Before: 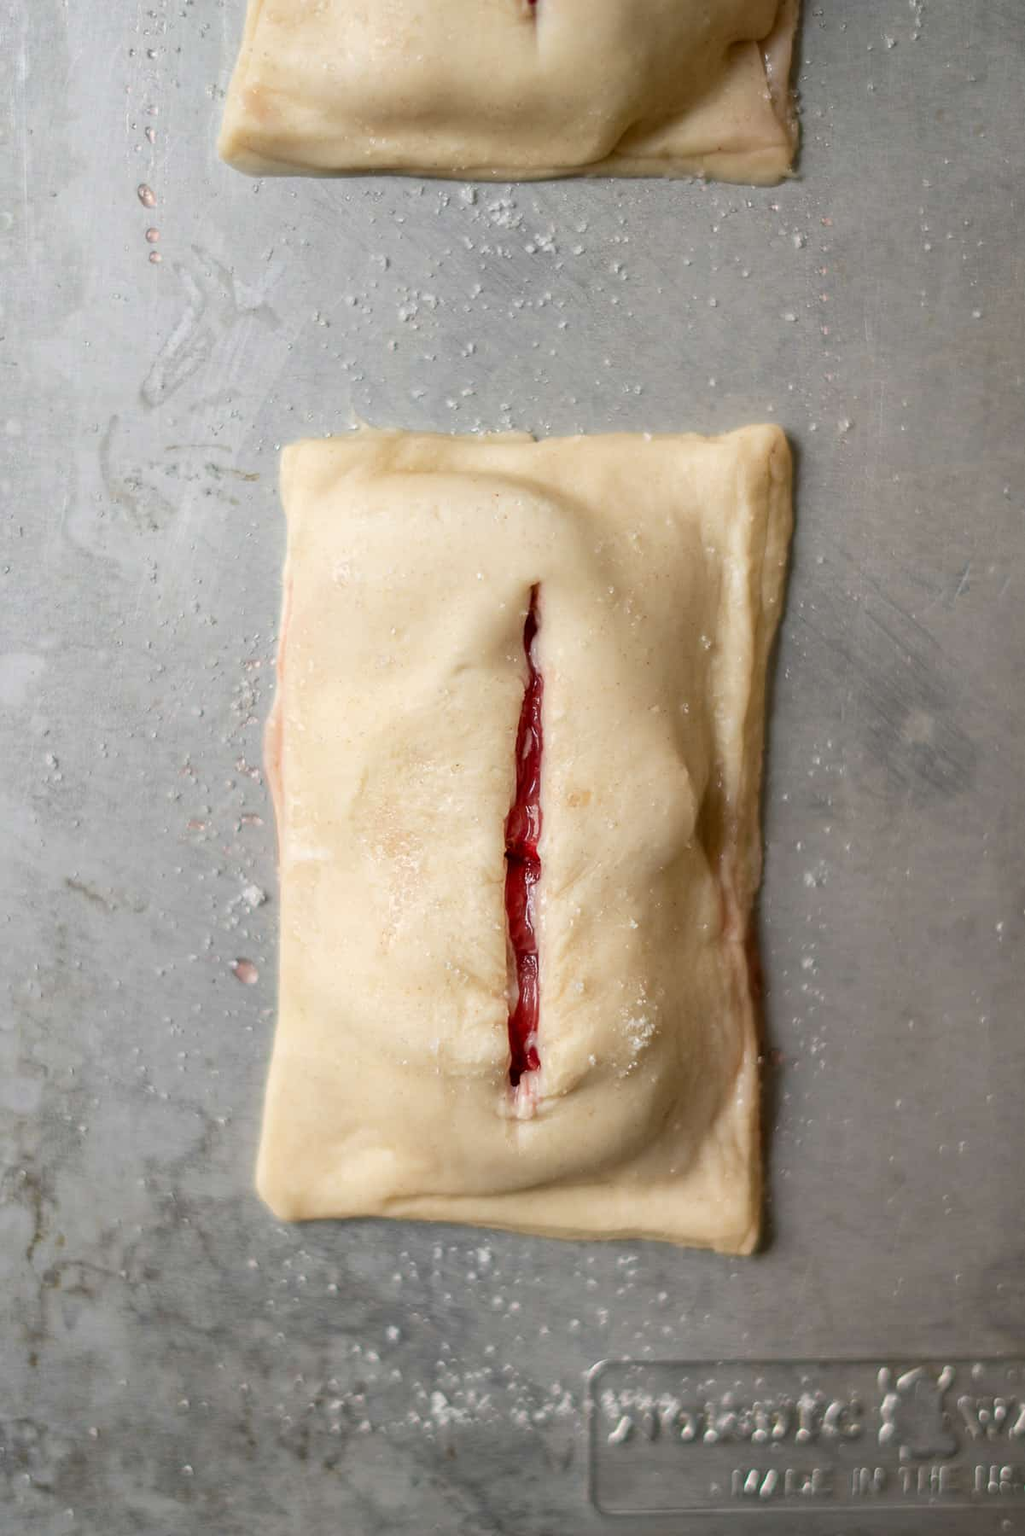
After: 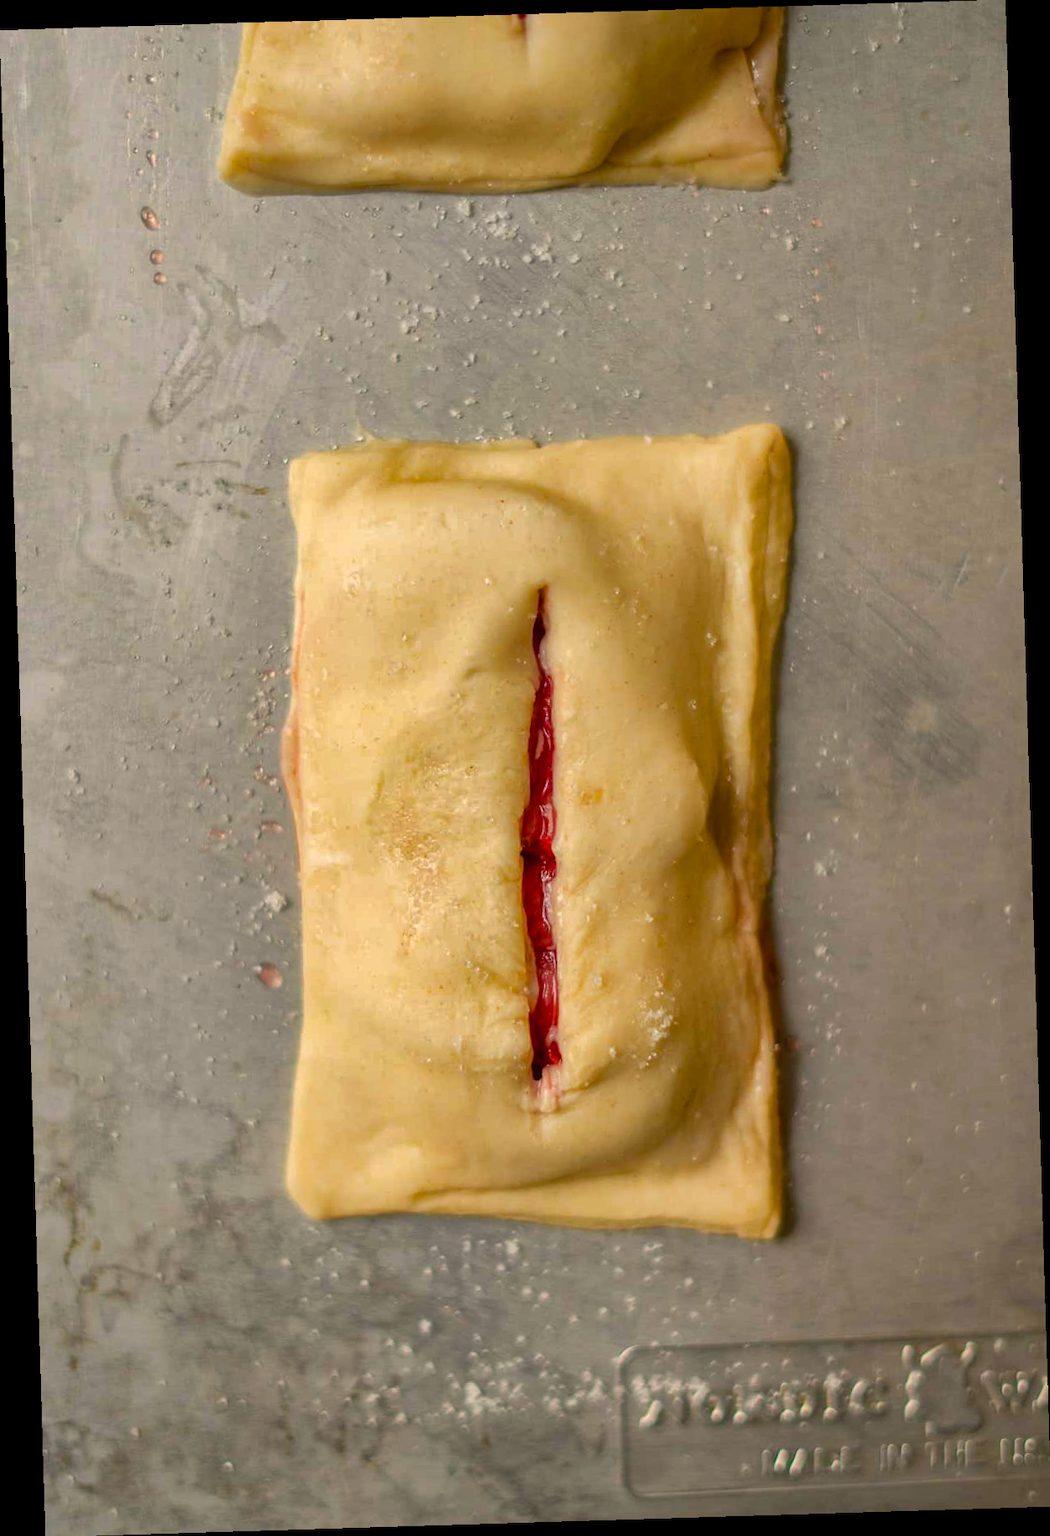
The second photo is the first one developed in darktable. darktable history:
shadows and highlights: shadows 40, highlights -60
rotate and perspective: rotation -1.75°, automatic cropping off
color balance rgb: perceptual saturation grading › global saturation 40%, global vibrance 15%
color calibration: x 0.329, y 0.345, temperature 5633 K
